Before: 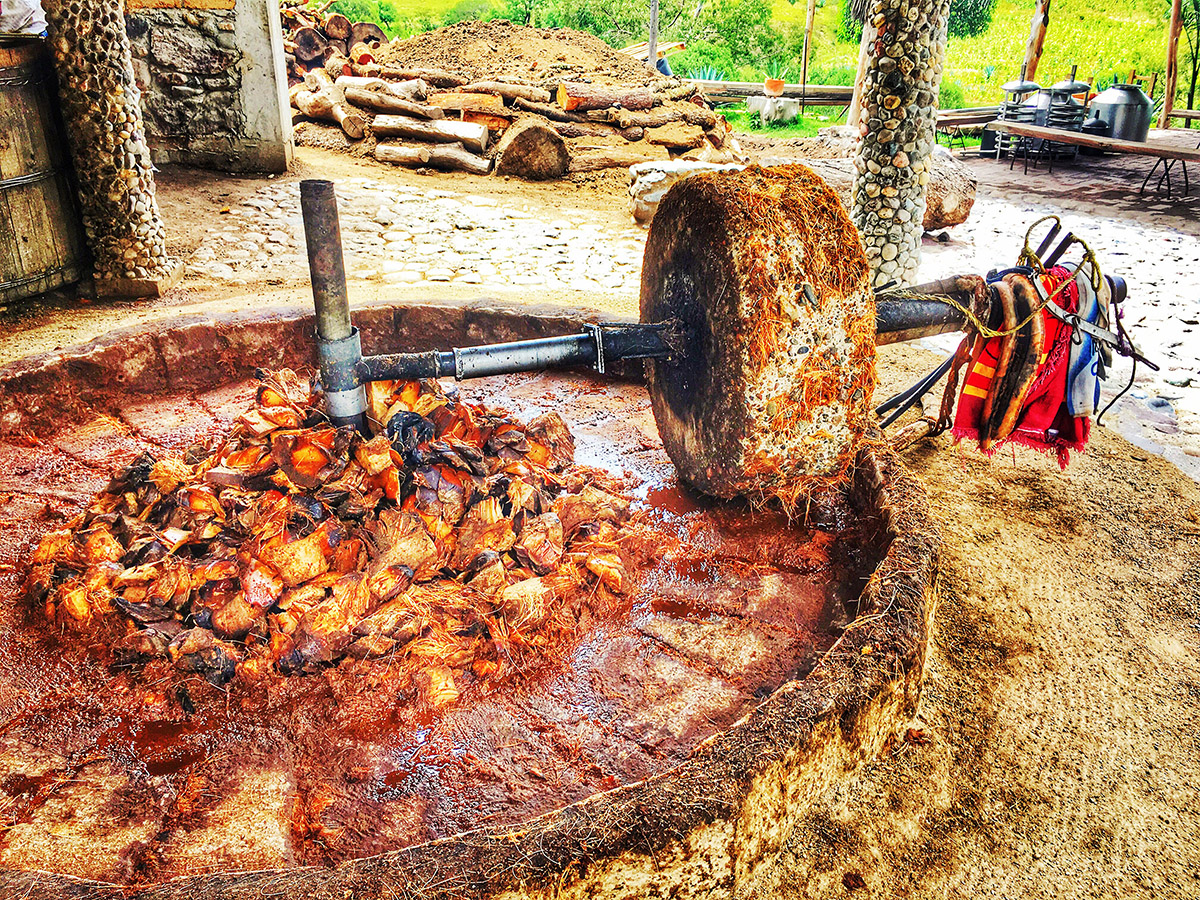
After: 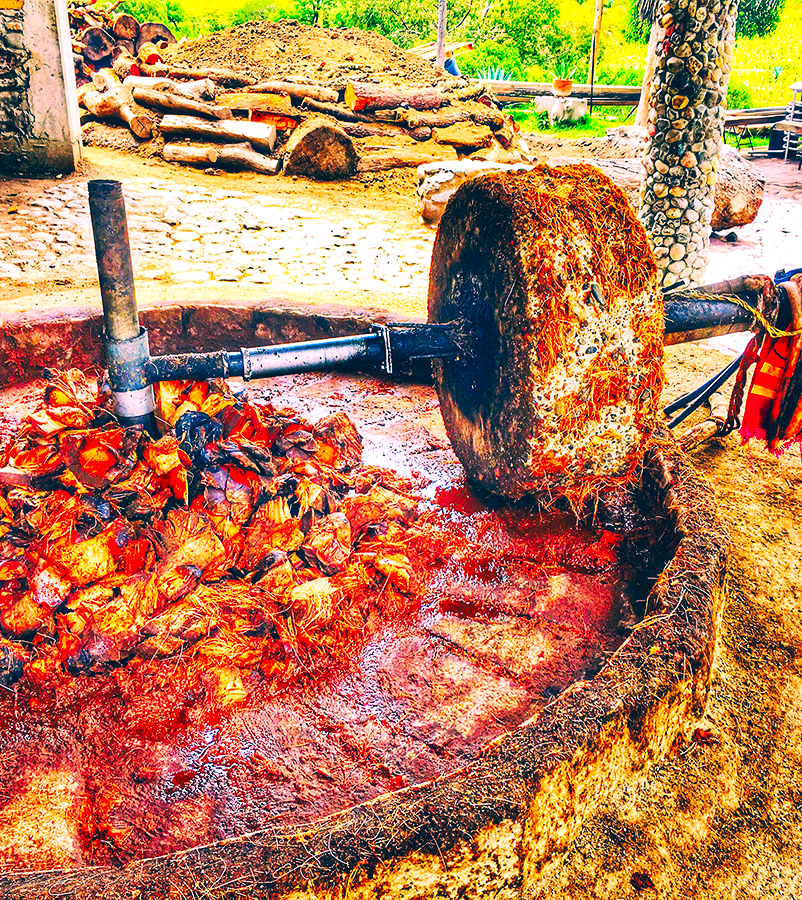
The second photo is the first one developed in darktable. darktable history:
color correction: highlights a* 17.03, highlights b* 0.205, shadows a* -15.38, shadows b* -14.56, saturation 1.5
crop and rotate: left 17.732%, right 15.423%
contrast brightness saturation: contrast -0.02, brightness -0.01, saturation 0.03
color zones: curves: ch0 [(0, 0.5) (0.143, 0.5) (0.286, 0.5) (0.429, 0.5) (0.571, 0.5) (0.714, 0.476) (0.857, 0.5) (1, 0.5)]; ch2 [(0, 0.5) (0.143, 0.5) (0.286, 0.5) (0.429, 0.5) (0.571, 0.5) (0.714, 0.487) (0.857, 0.5) (1, 0.5)]
tone equalizer: -8 EV -0.417 EV, -7 EV -0.389 EV, -6 EV -0.333 EV, -5 EV -0.222 EV, -3 EV 0.222 EV, -2 EV 0.333 EV, -1 EV 0.389 EV, +0 EV 0.417 EV, edges refinement/feathering 500, mask exposure compensation -1.57 EV, preserve details no
